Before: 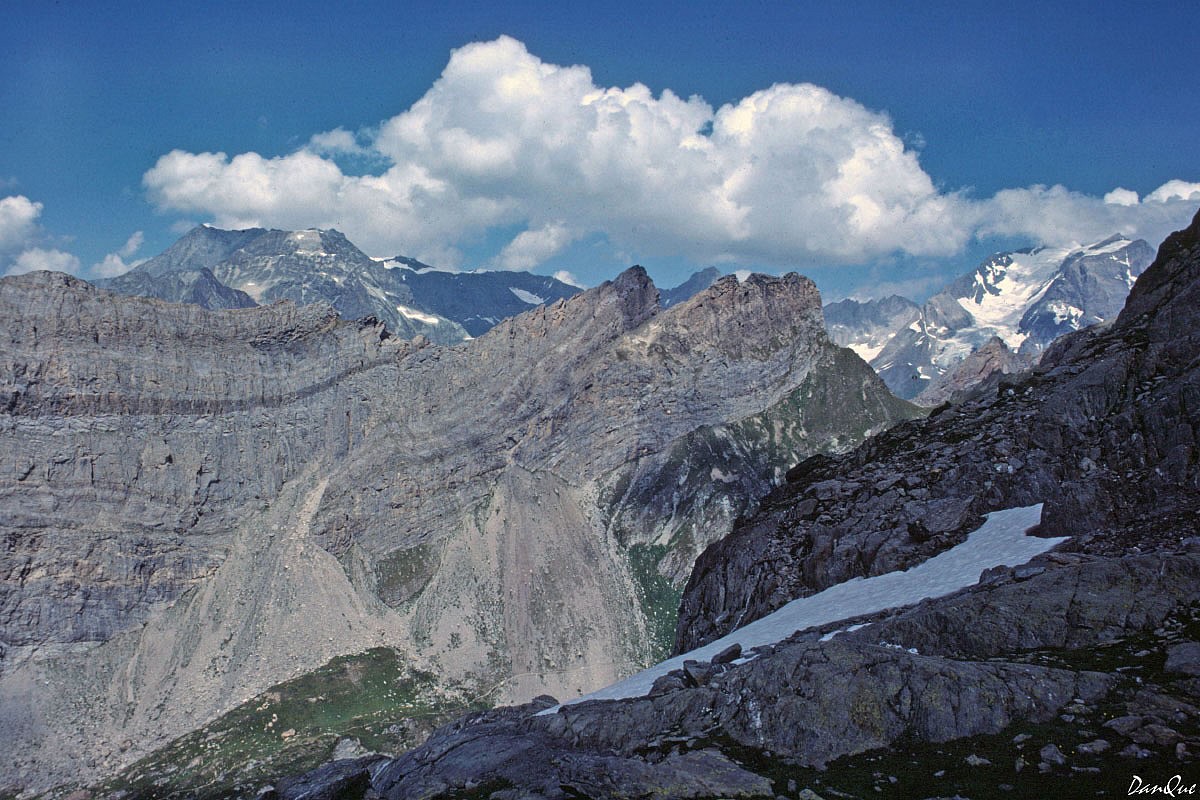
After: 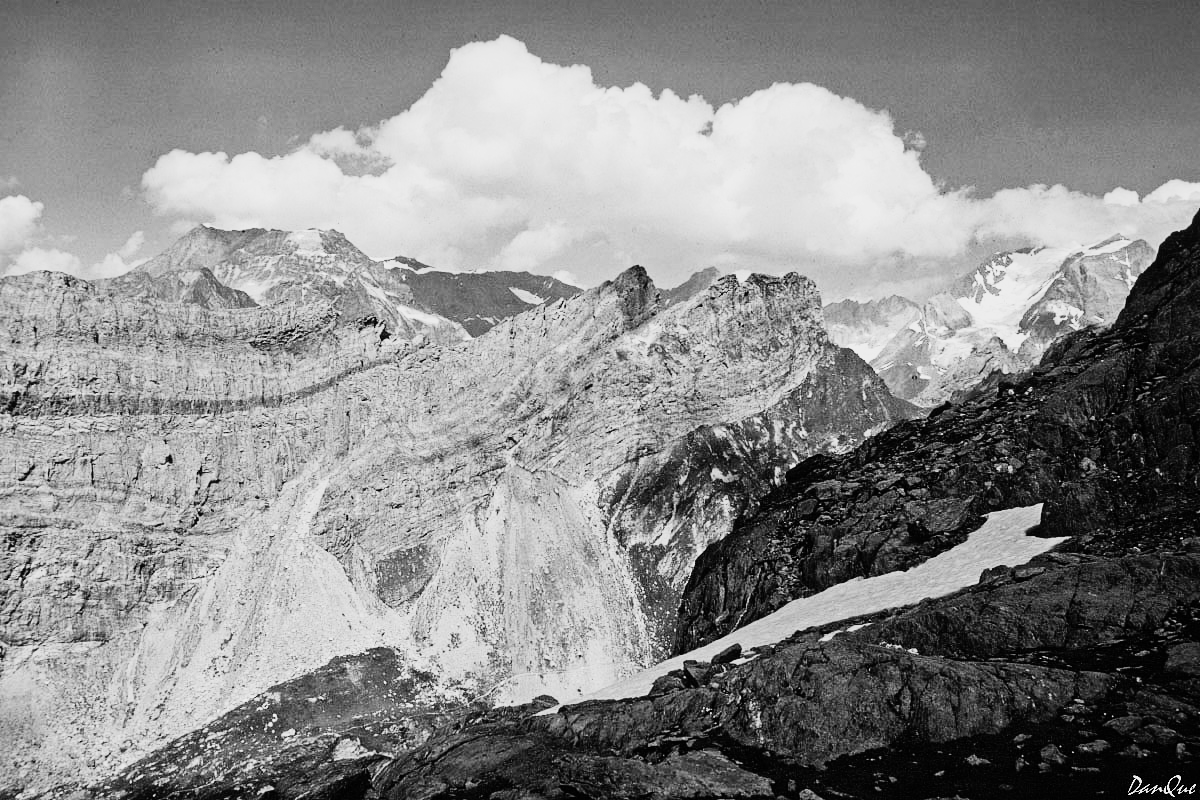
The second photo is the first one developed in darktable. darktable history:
base curve: curves: ch0 [(0, 0) (0.989, 0.992)], preserve colors none
rgb curve: curves: ch0 [(0, 0) (0.21, 0.15) (0.24, 0.21) (0.5, 0.75) (0.75, 0.96) (0.89, 0.99) (1, 1)]; ch1 [(0, 0.02) (0.21, 0.13) (0.25, 0.2) (0.5, 0.67) (0.75, 0.9) (0.89, 0.97) (1, 1)]; ch2 [(0, 0.02) (0.21, 0.13) (0.25, 0.2) (0.5, 0.67) (0.75, 0.9) (0.89, 0.97) (1, 1)], compensate middle gray true
monochrome: a -71.75, b 75.82
local contrast: mode bilateral grid, contrast 15, coarseness 36, detail 105%, midtone range 0.2
